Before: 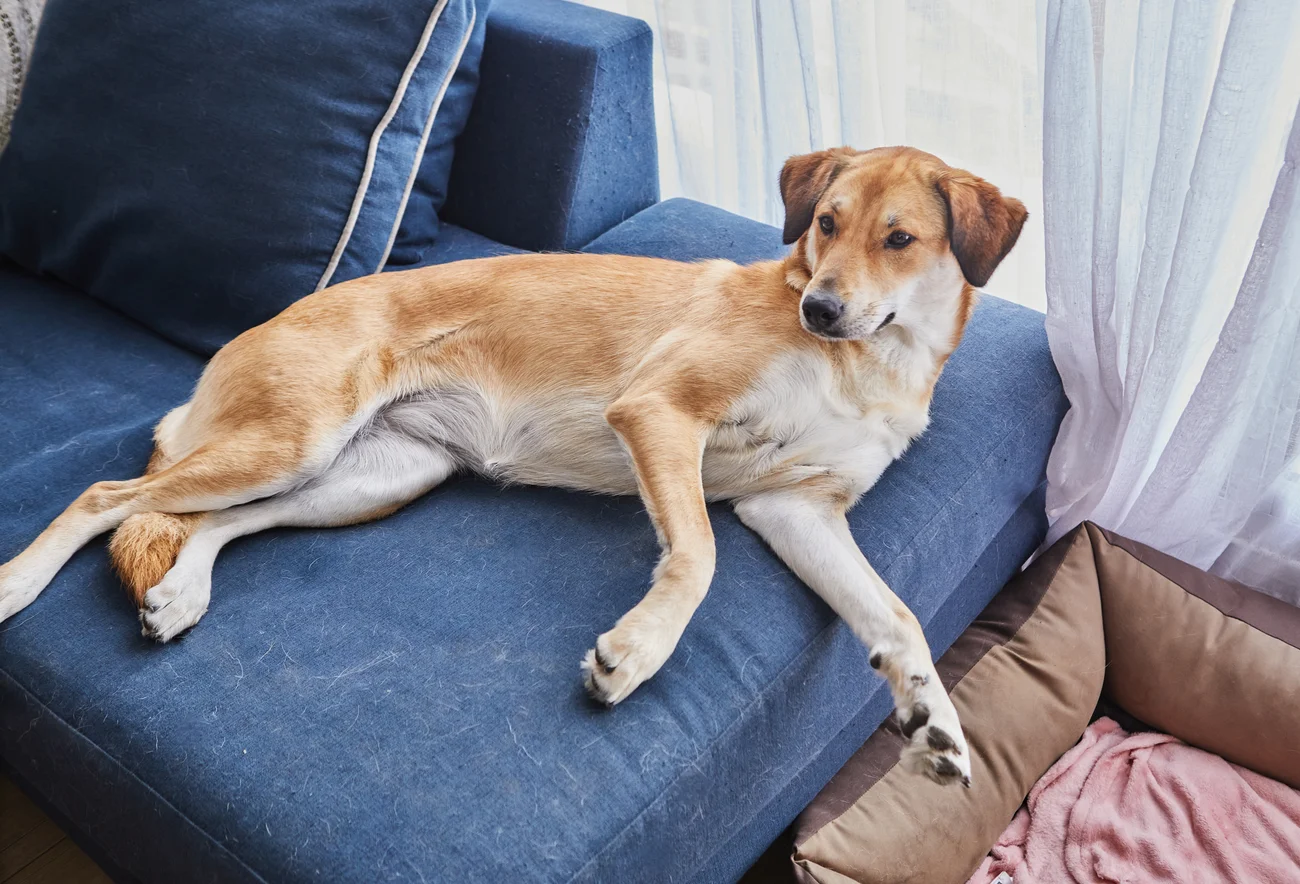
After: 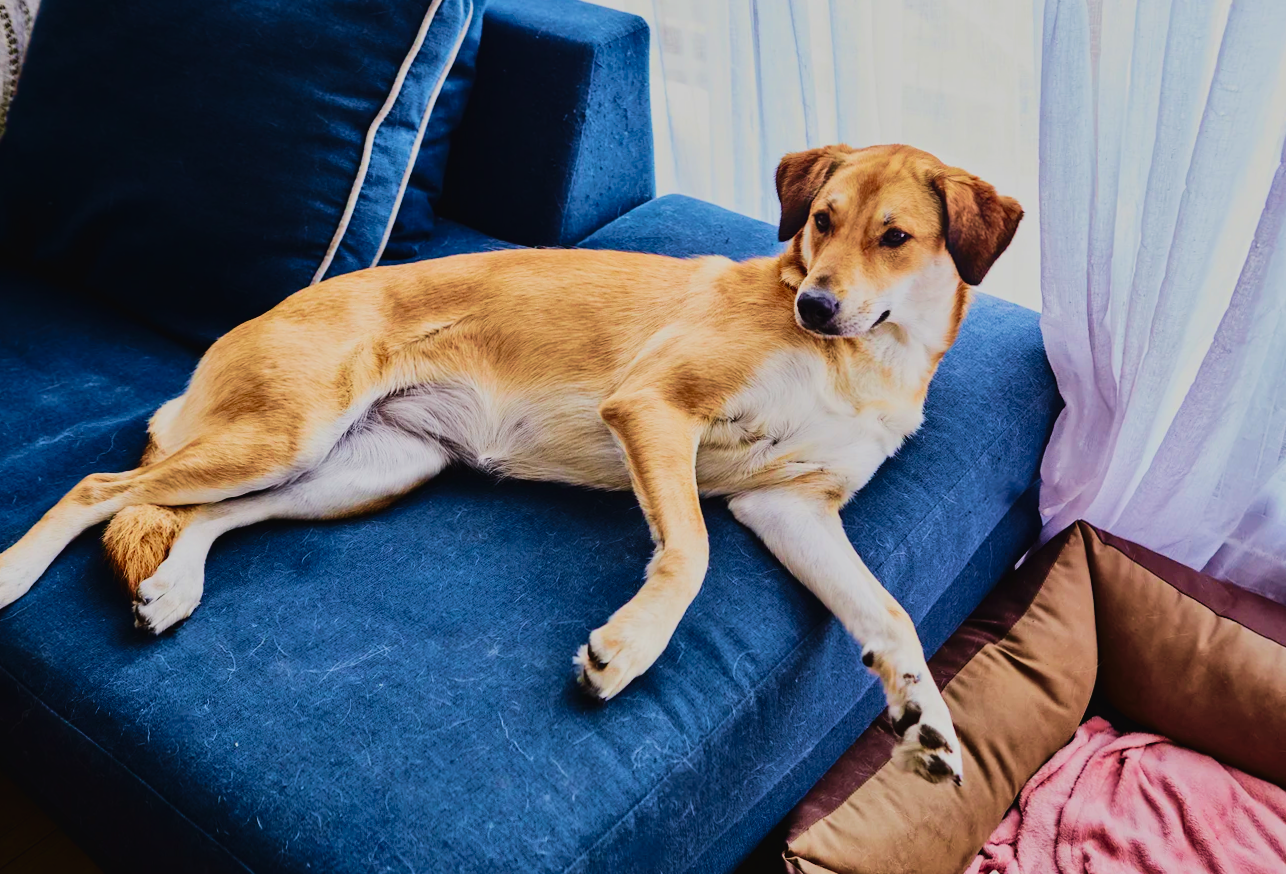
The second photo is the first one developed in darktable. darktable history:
tone curve: curves: ch0 [(0, 0.022) (0.114, 0.096) (0.282, 0.299) (0.456, 0.51) (0.613, 0.693) (0.786, 0.843) (0.999, 0.949)]; ch1 [(0, 0) (0.384, 0.365) (0.463, 0.447) (0.486, 0.474) (0.503, 0.5) (0.535, 0.522) (0.555, 0.546) (0.593, 0.599) (0.755, 0.793) (1, 1)]; ch2 [(0, 0) (0.369, 0.375) (0.449, 0.434) (0.501, 0.5) (0.528, 0.517) (0.561, 0.57) (0.612, 0.631) (0.668, 0.659) (1, 1)], preserve colors none
crop and rotate: angle -0.423°
filmic rgb: black relative exposure -6.52 EV, white relative exposure 4.7 EV, threshold 5.97 EV, hardness 3.13, contrast 0.8, add noise in highlights 0.002, preserve chrominance luminance Y, color science v3 (2019), use custom middle-gray values true, contrast in highlights soft, enable highlight reconstruction true
contrast brightness saturation: contrast 0.242, brightness -0.233, saturation 0.146
tone equalizer: edges refinement/feathering 500, mask exposure compensation -1.57 EV, preserve details no
exposure: black level correction -0.004, exposure 0.051 EV, compensate highlight preservation false
velvia: strength 74.98%
